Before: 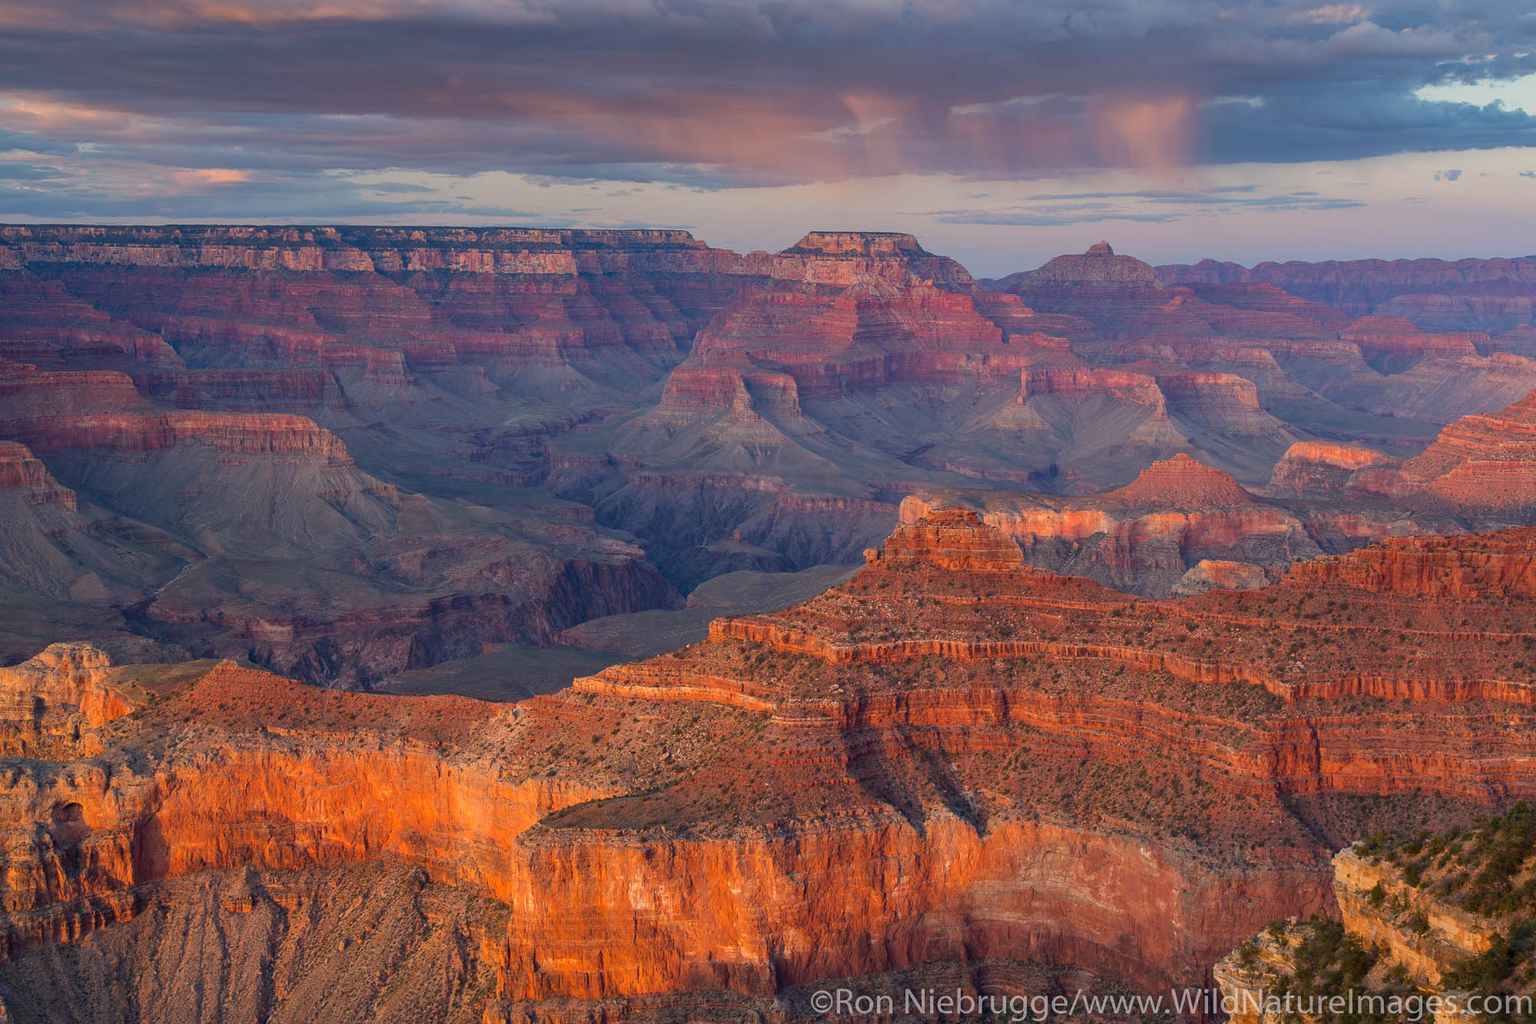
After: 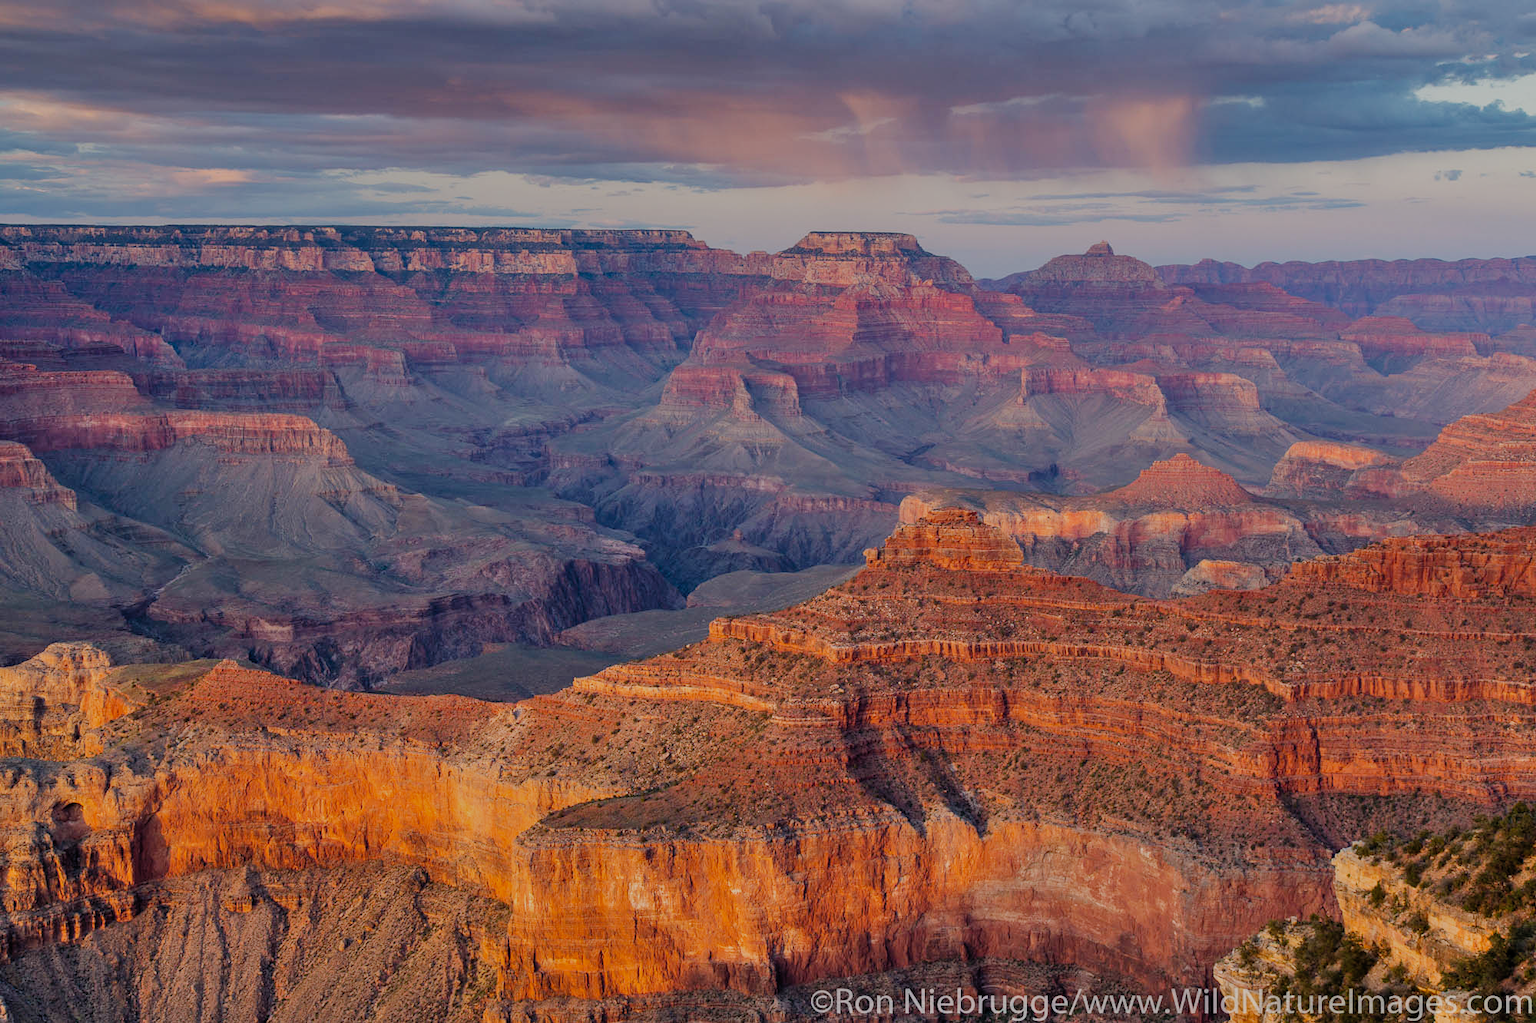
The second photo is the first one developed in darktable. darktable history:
filmic rgb: black relative exposure -7.65 EV, white relative exposure 4.56 EV, hardness 3.61, add noise in highlights 0.002, preserve chrominance no, color science v3 (2019), use custom middle-gray values true, iterations of high-quality reconstruction 0, contrast in highlights soft
shadows and highlights: low approximation 0.01, soften with gaussian
